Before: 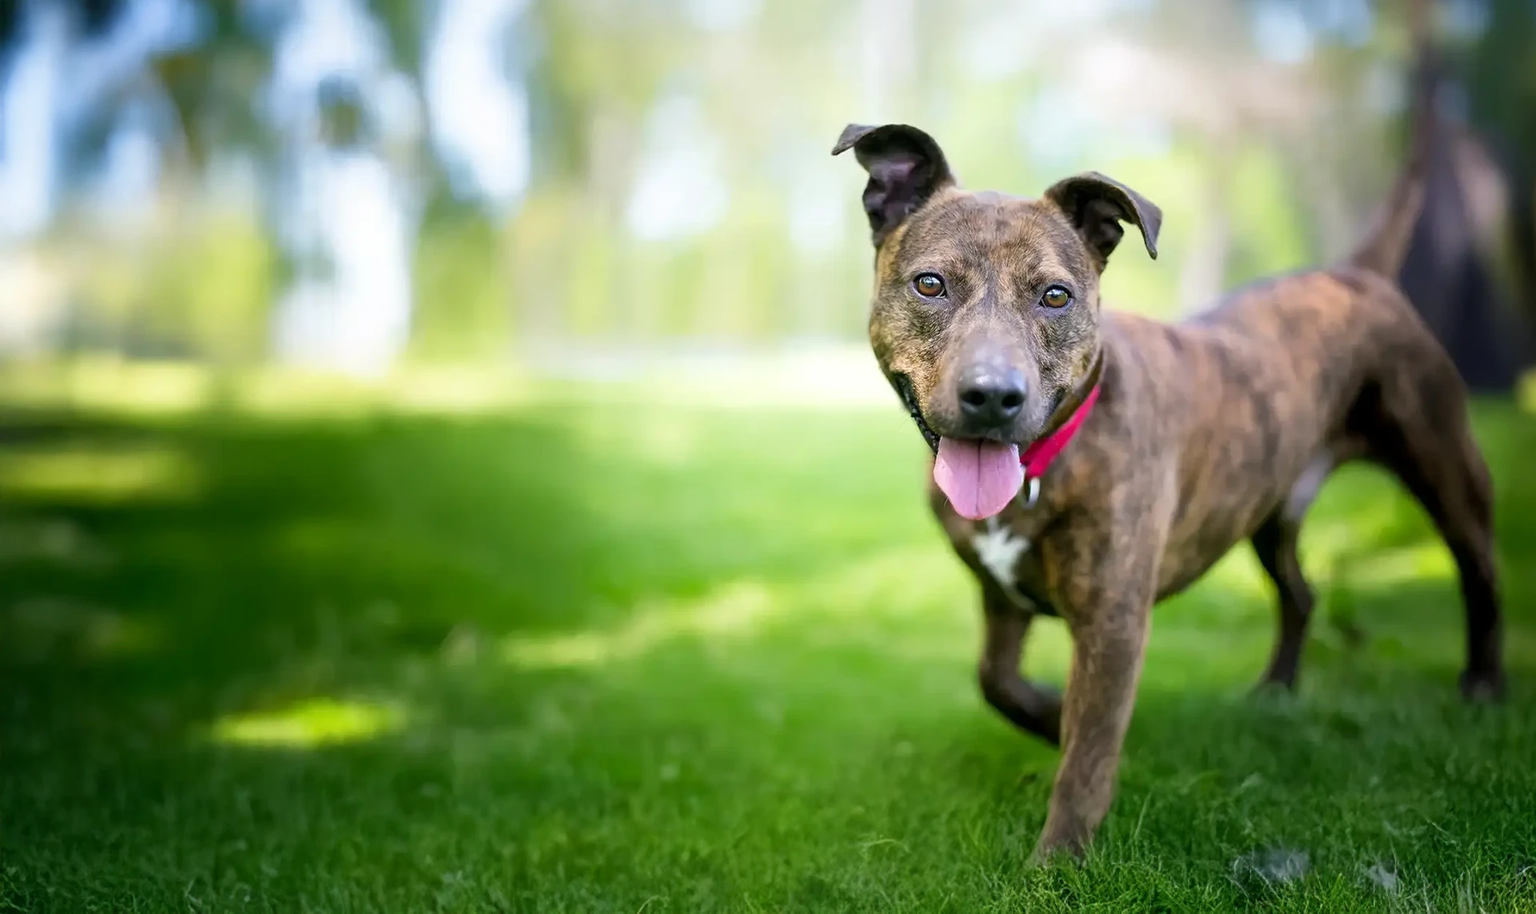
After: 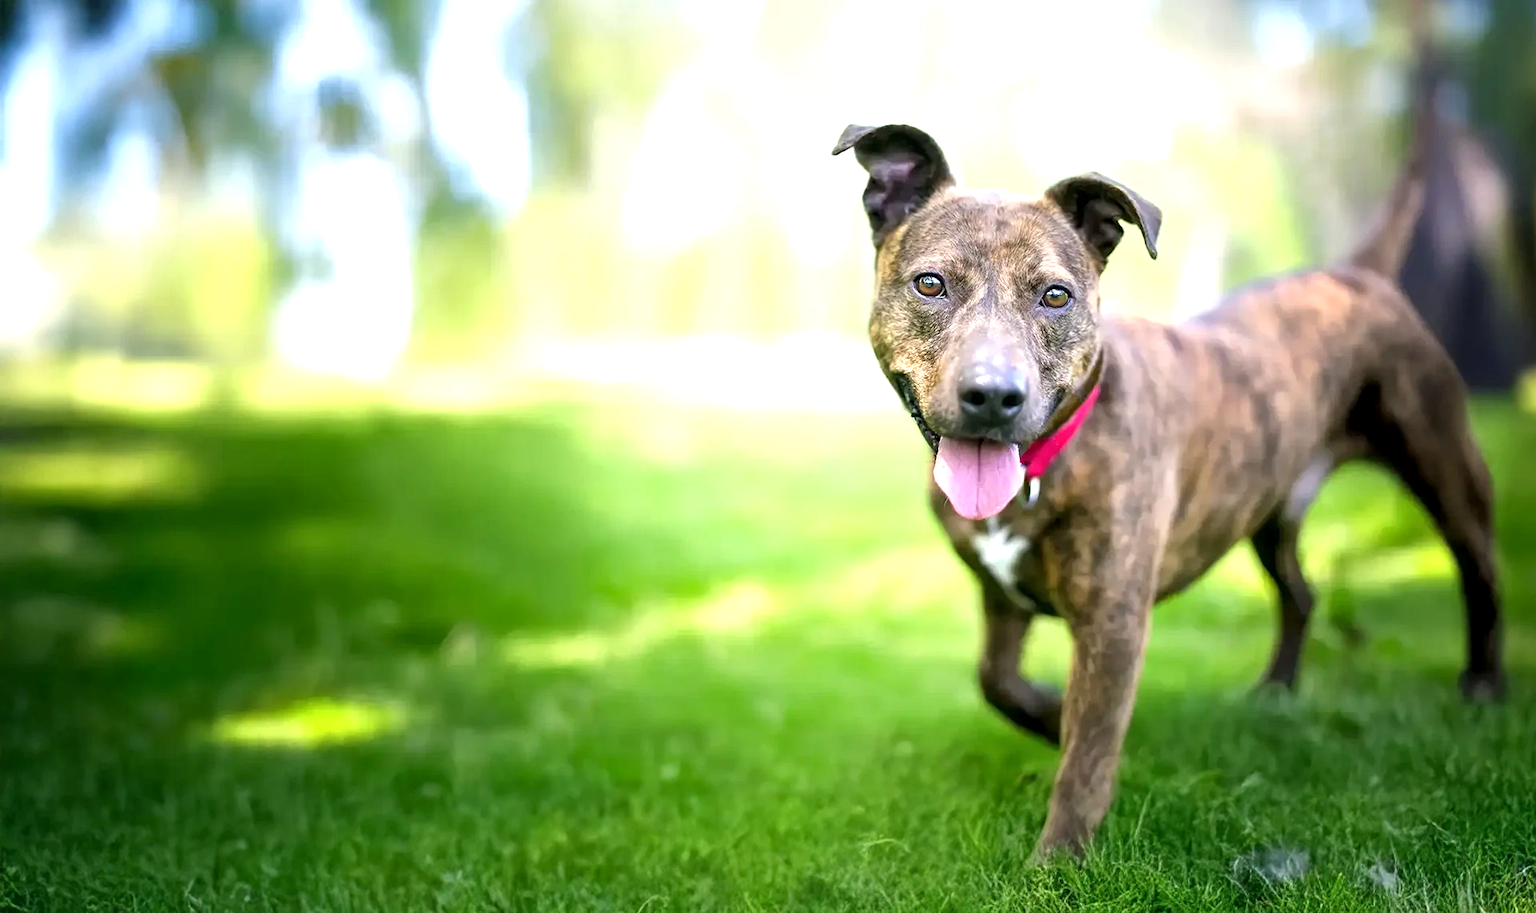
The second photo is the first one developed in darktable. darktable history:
exposure: black level correction 0, exposure 0.7 EV, compensate exposure bias true, compensate highlight preservation false
local contrast: highlights 100%, shadows 100%, detail 120%, midtone range 0.2
